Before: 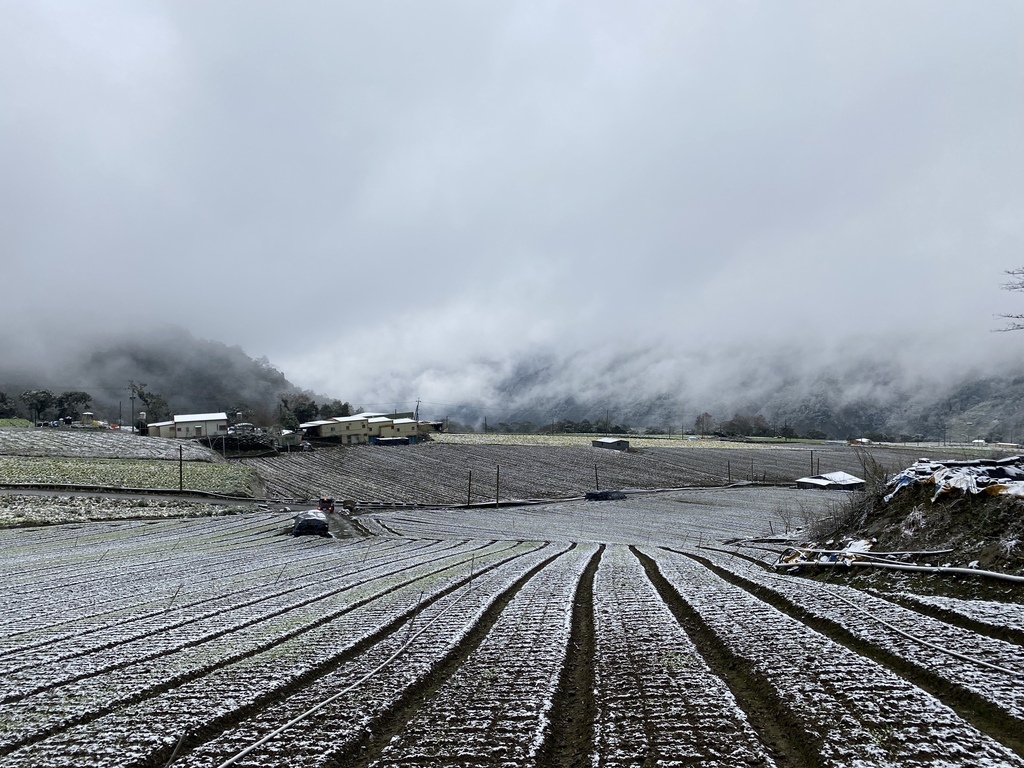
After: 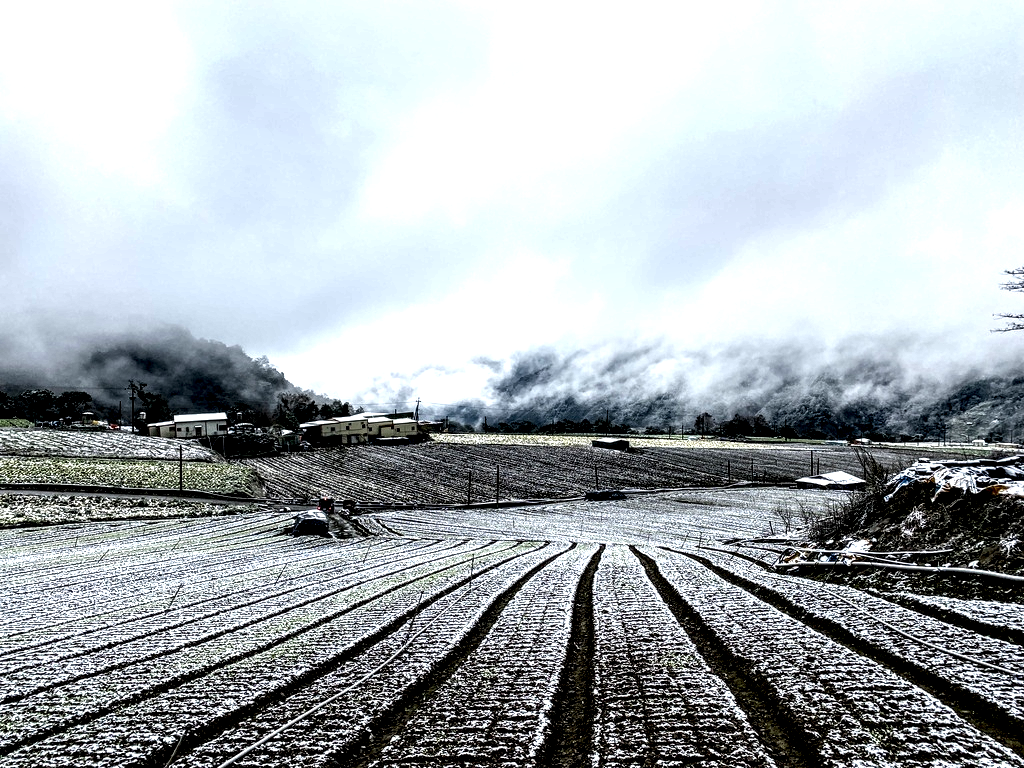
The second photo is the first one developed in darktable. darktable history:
exposure: exposure 0.555 EV, compensate highlight preservation false
local contrast: highlights 113%, shadows 42%, detail 293%
